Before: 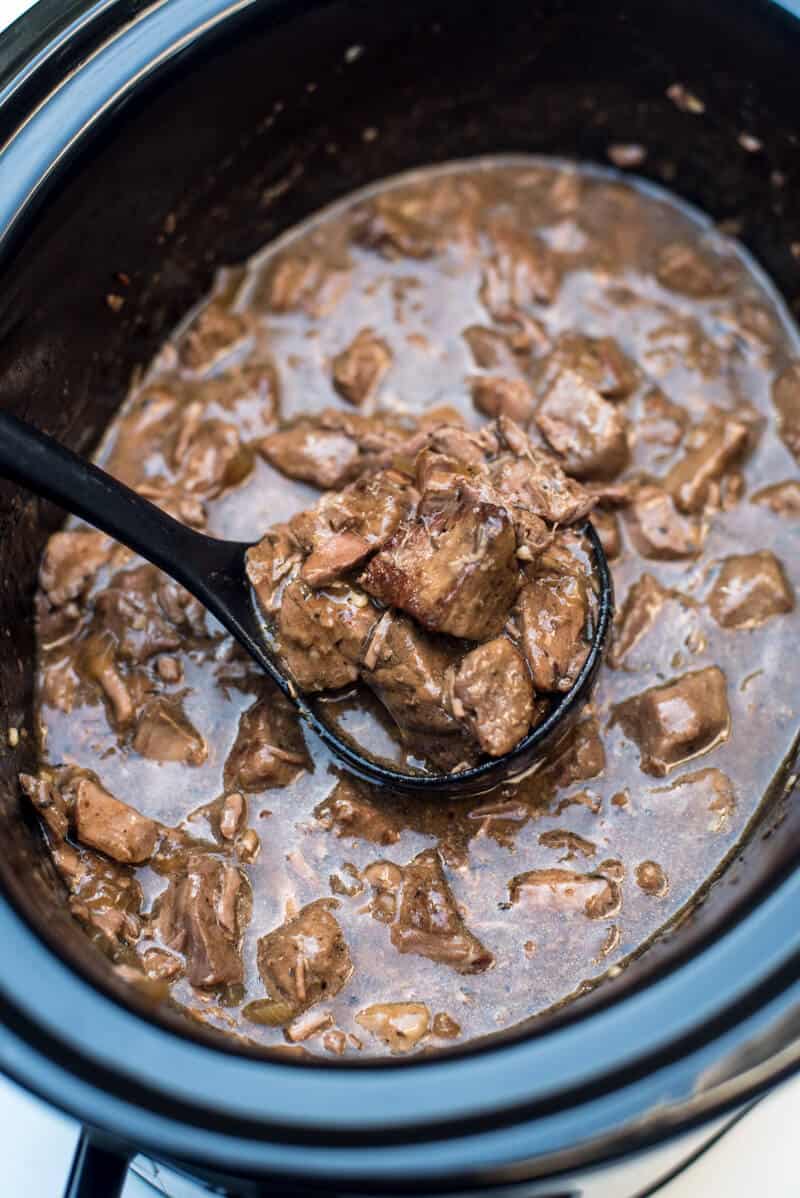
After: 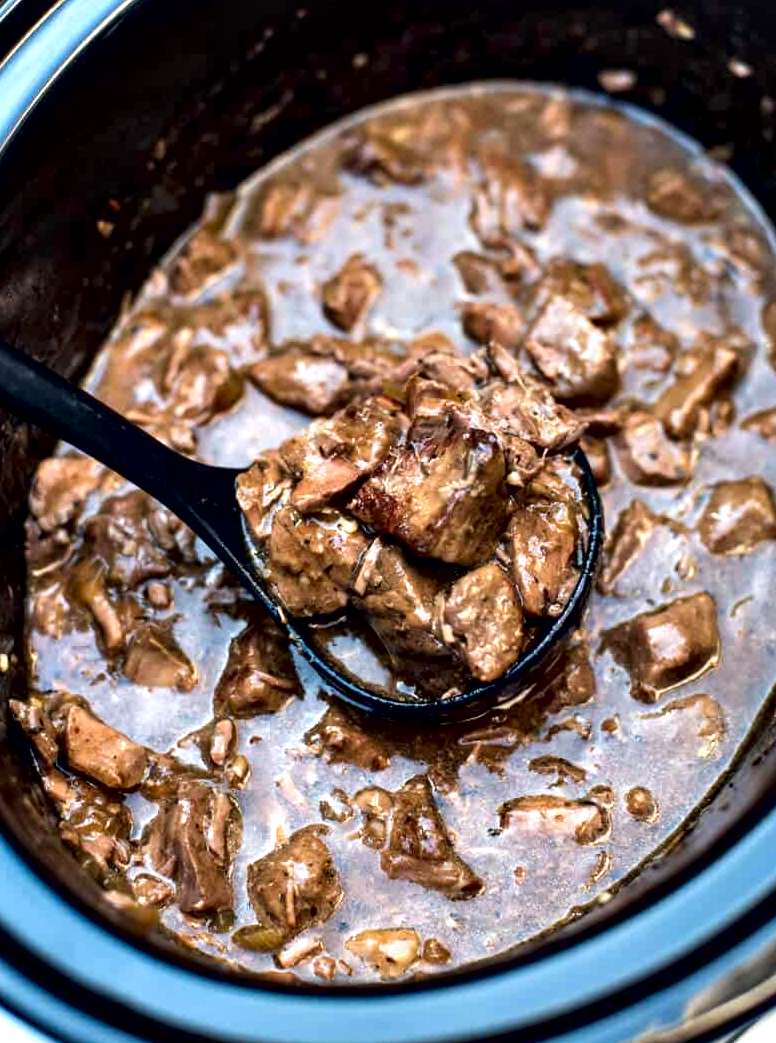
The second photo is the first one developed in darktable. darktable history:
tone equalizer: on, module defaults
crop: left 1.253%, top 6.181%, right 1.726%, bottom 6.717%
contrast brightness saturation: contrast 0.039, saturation 0.152
contrast equalizer: y [[0.6 ×6], [0.55 ×6], [0 ×6], [0 ×6], [0 ×6]]
